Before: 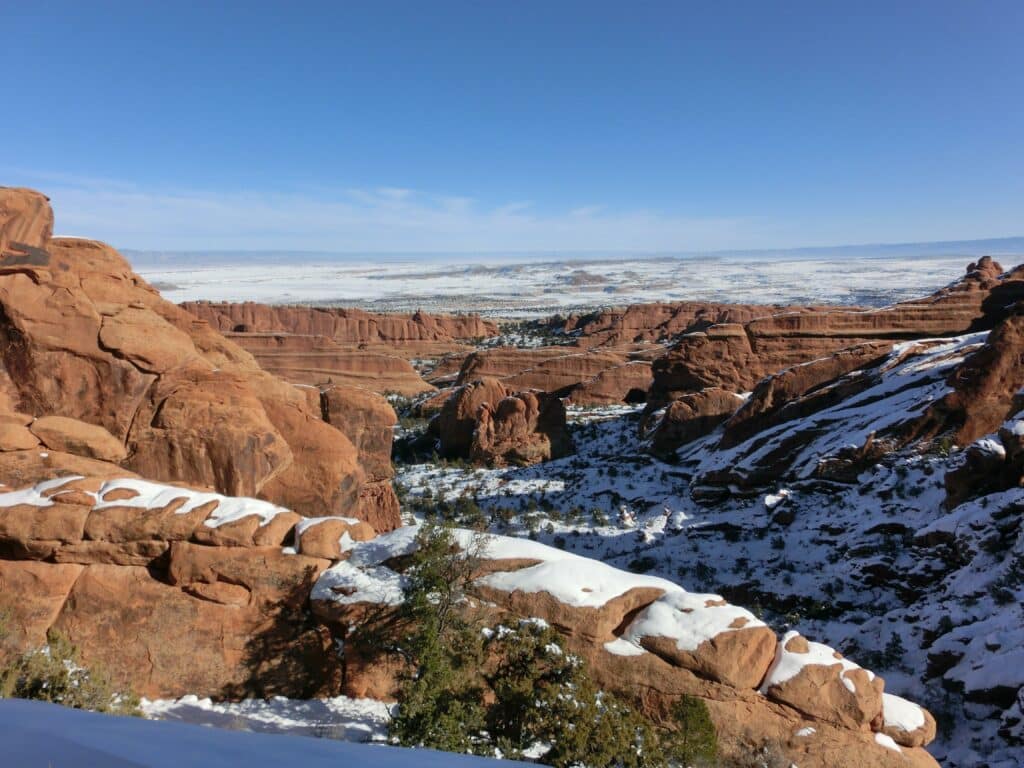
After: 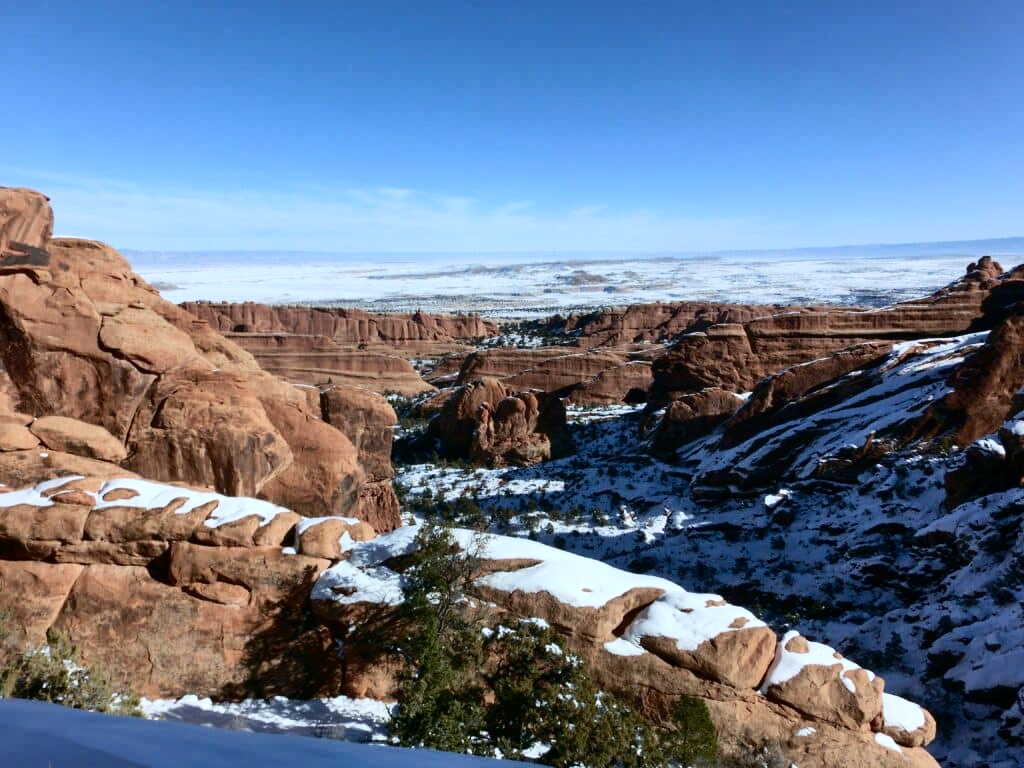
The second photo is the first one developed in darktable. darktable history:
color calibration: illuminant custom, x 0.368, y 0.373, temperature 4350 K
contrast brightness saturation: contrast 0.3
